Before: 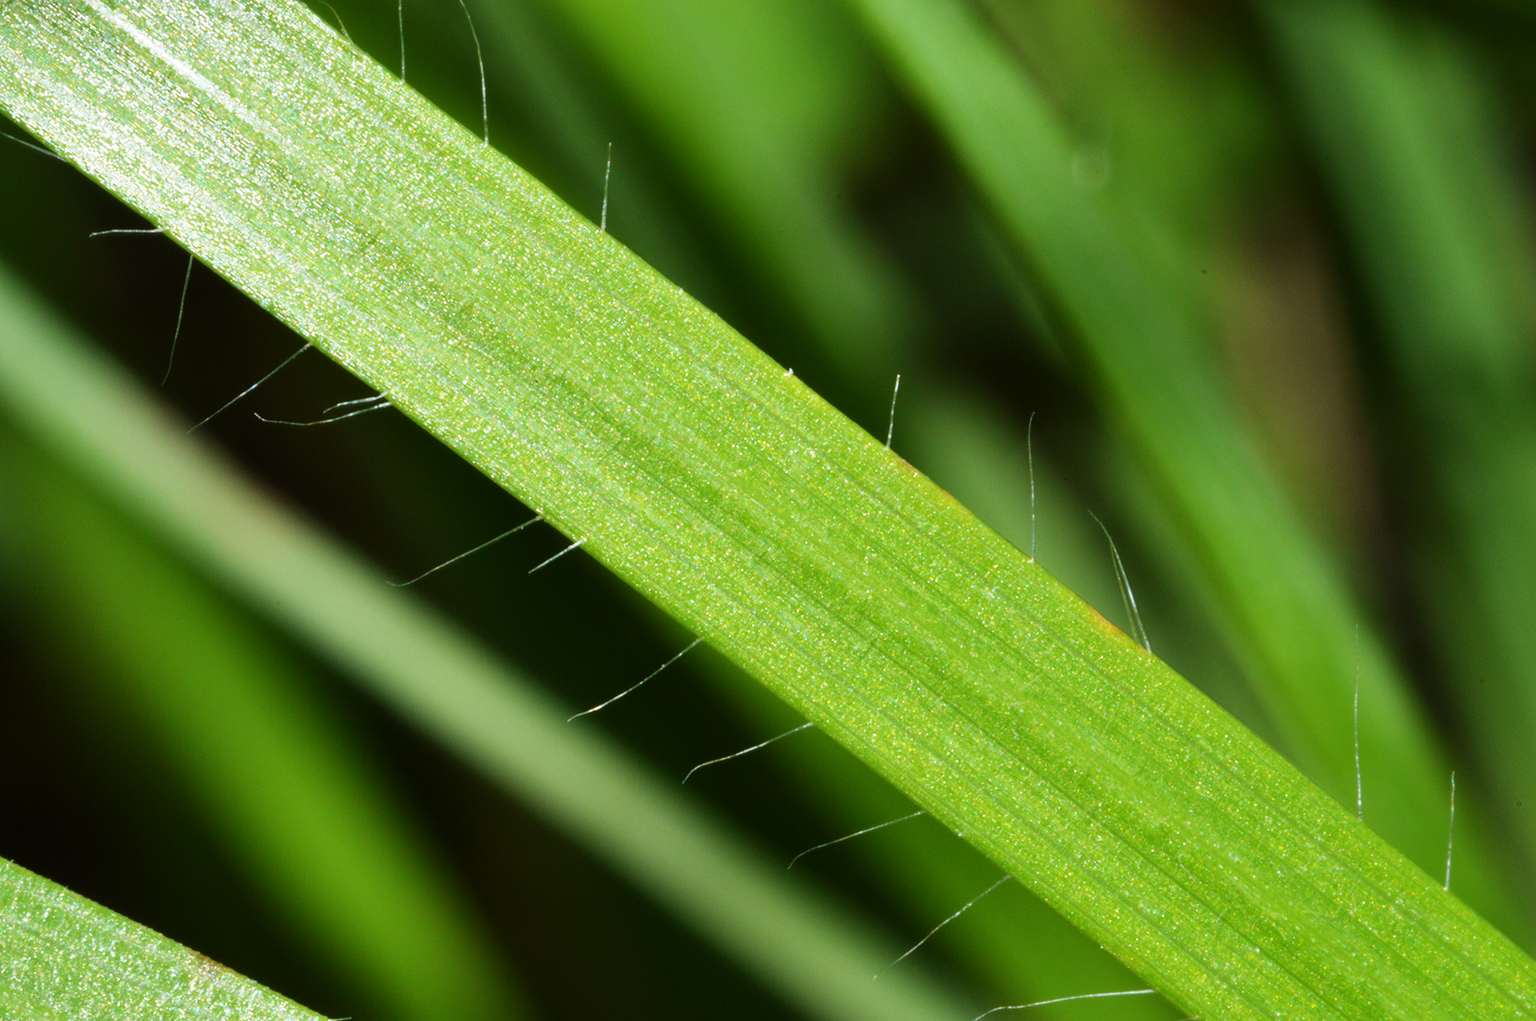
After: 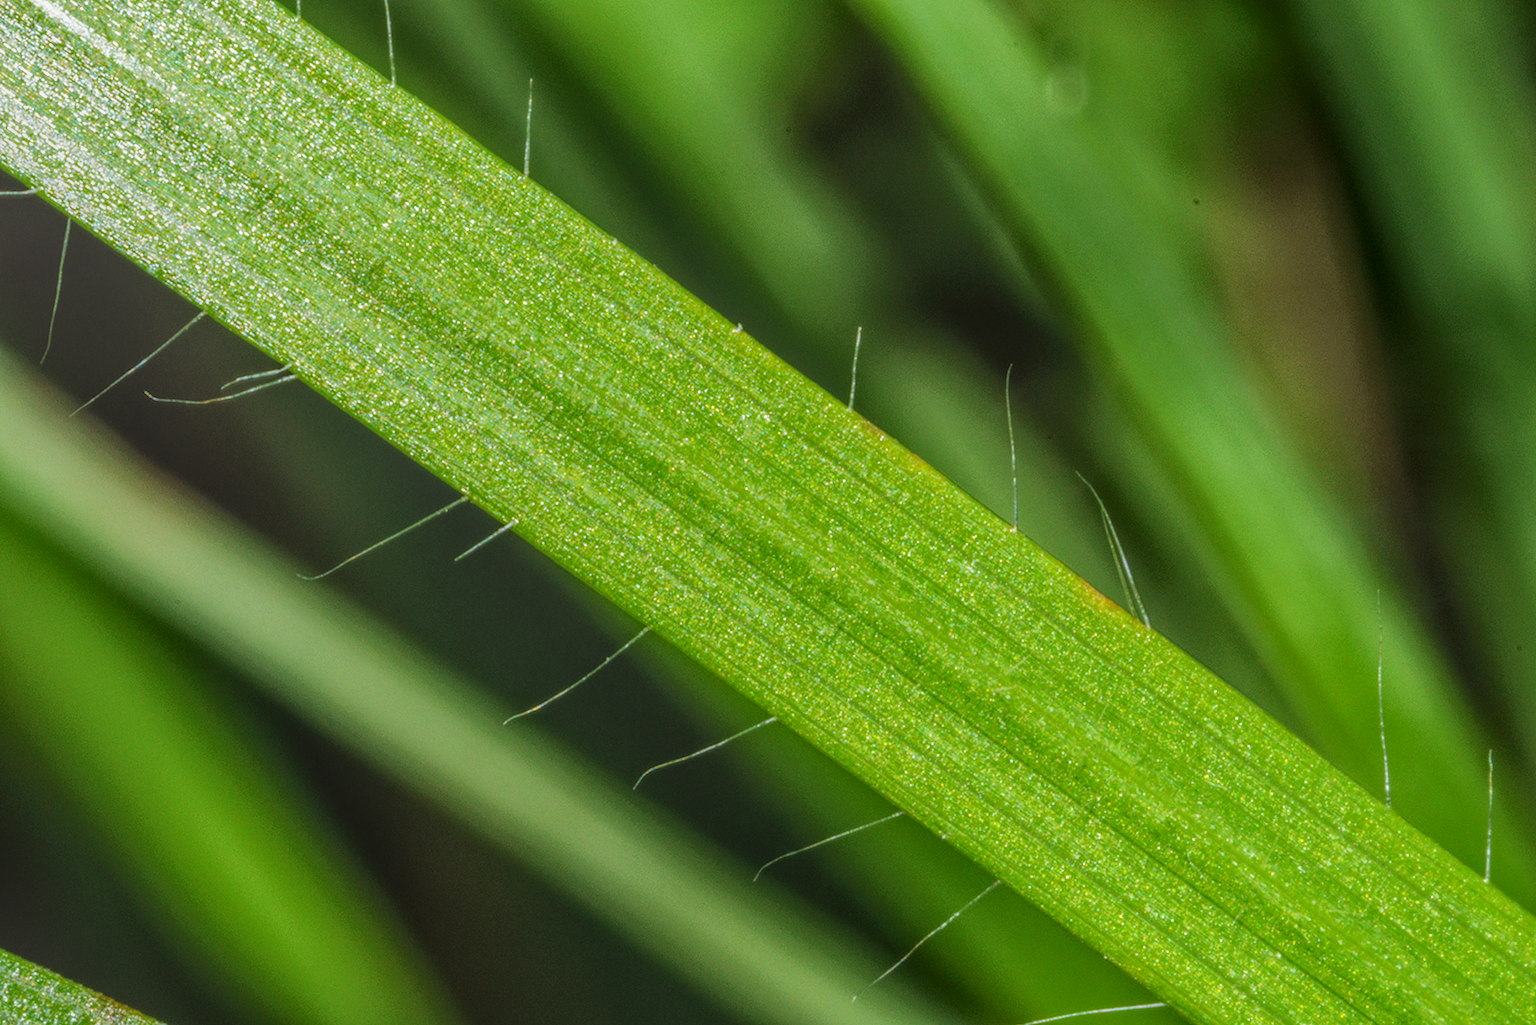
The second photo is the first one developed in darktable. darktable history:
crop and rotate: angle 1.75°, left 6.058%, top 5.68%
local contrast: highlights 20%, shadows 24%, detail 200%, midtone range 0.2
